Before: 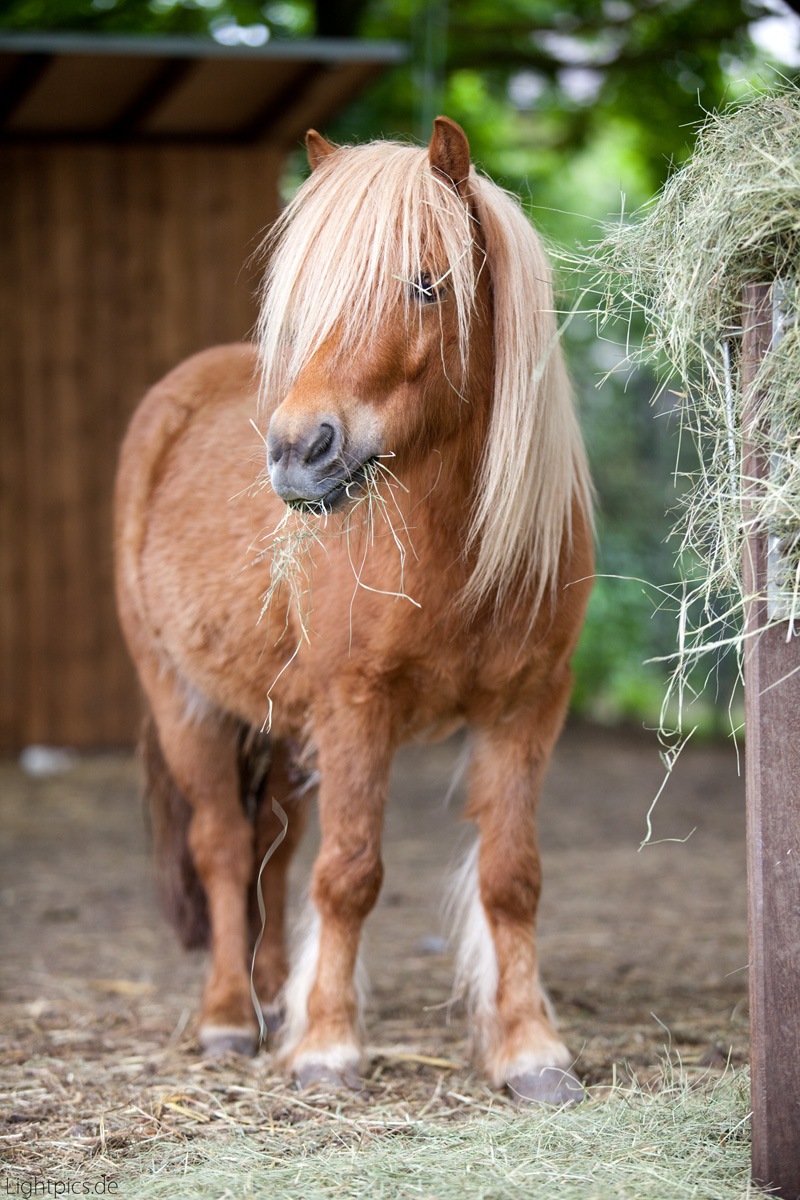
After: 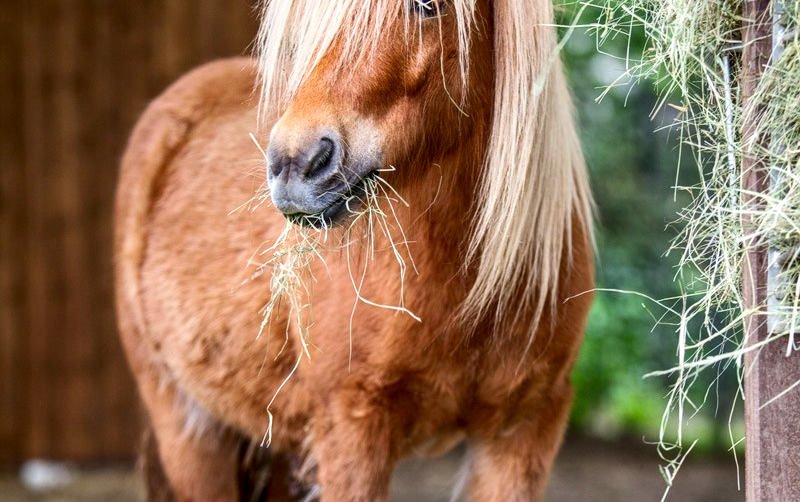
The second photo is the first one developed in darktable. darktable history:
contrast brightness saturation: contrast 0.18, saturation 0.3
local contrast: detail 130%
crop and rotate: top 23.84%, bottom 34.294%
